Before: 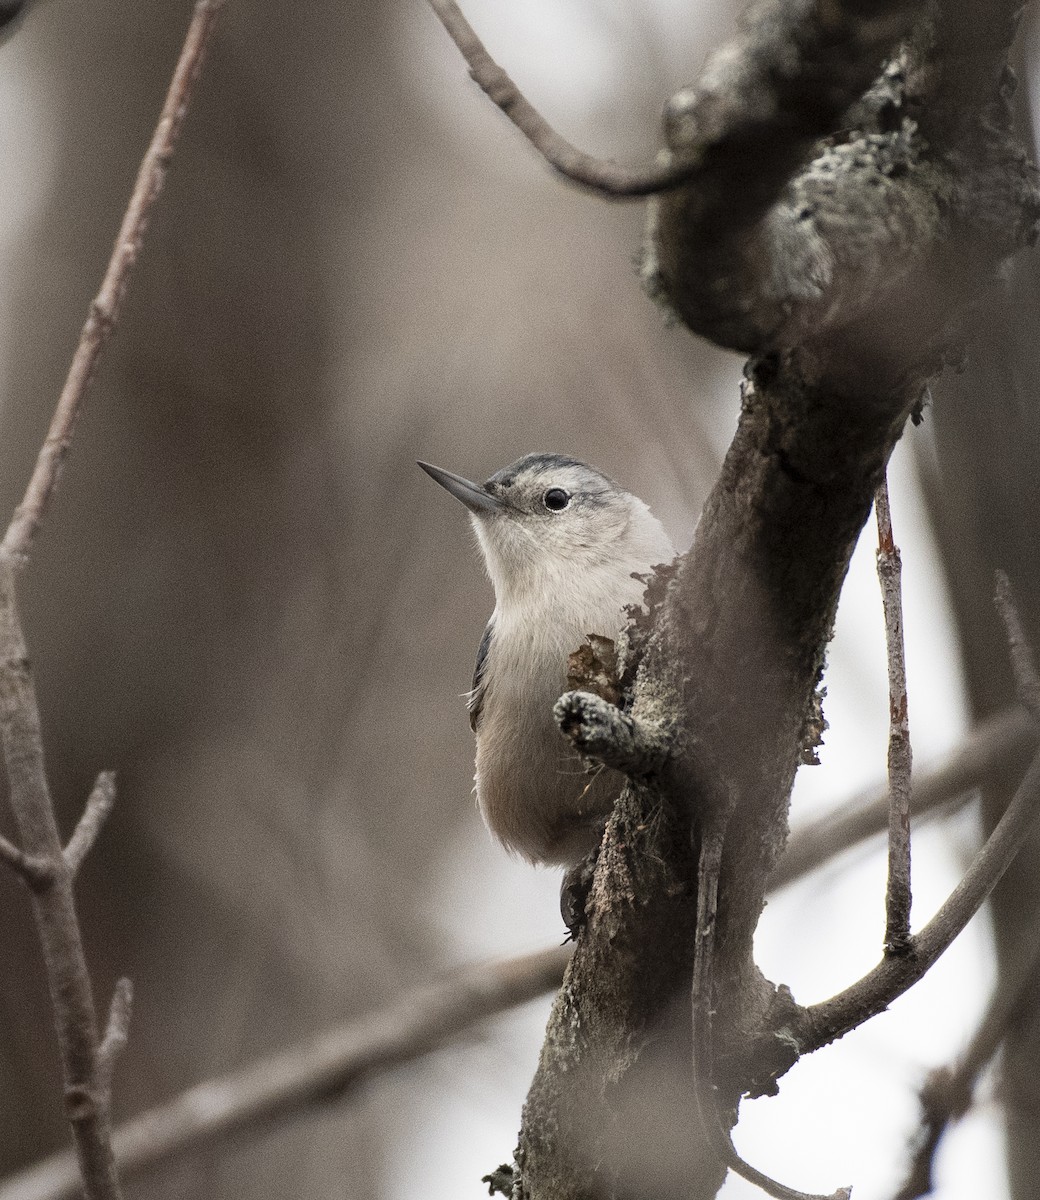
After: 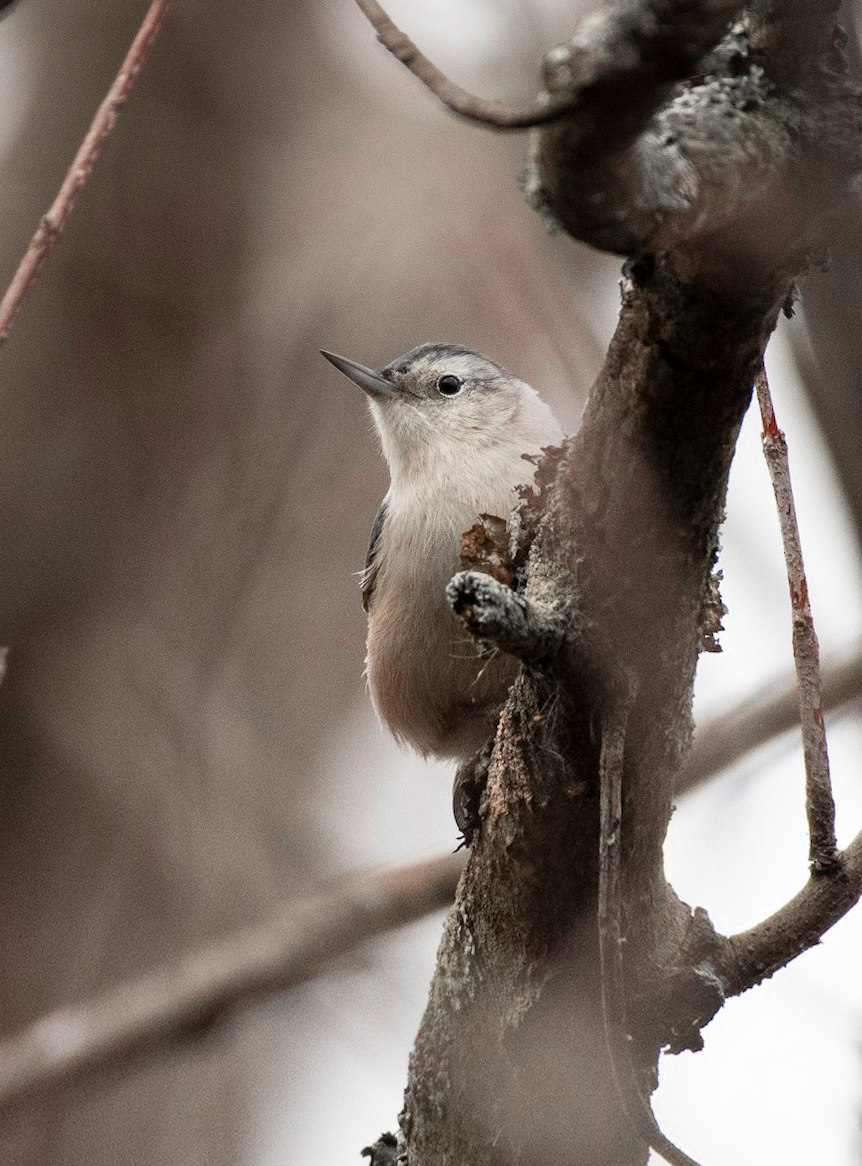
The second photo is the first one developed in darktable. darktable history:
rotate and perspective: rotation 0.72°, lens shift (vertical) -0.352, lens shift (horizontal) -0.051, crop left 0.152, crop right 0.859, crop top 0.019, crop bottom 0.964
color zones: curves: ch0 [(0, 0.466) (0.128, 0.466) (0.25, 0.5) (0.375, 0.456) (0.5, 0.5) (0.625, 0.5) (0.737, 0.652) (0.875, 0.5)]; ch1 [(0, 0.603) (0.125, 0.618) (0.261, 0.348) (0.372, 0.353) (0.497, 0.363) (0.611, 0.45) (0.731, 0.427) (0.875, 0.518) (0.998, 0.652)]; ch2 [(0, 0.559) (0.125, 0.451) (0.253, 0.564) (0.37, 0.578) (0.5, 0.466) (0.625, 0.471) (0.731, 0.471) (0.88, 0.485)]
